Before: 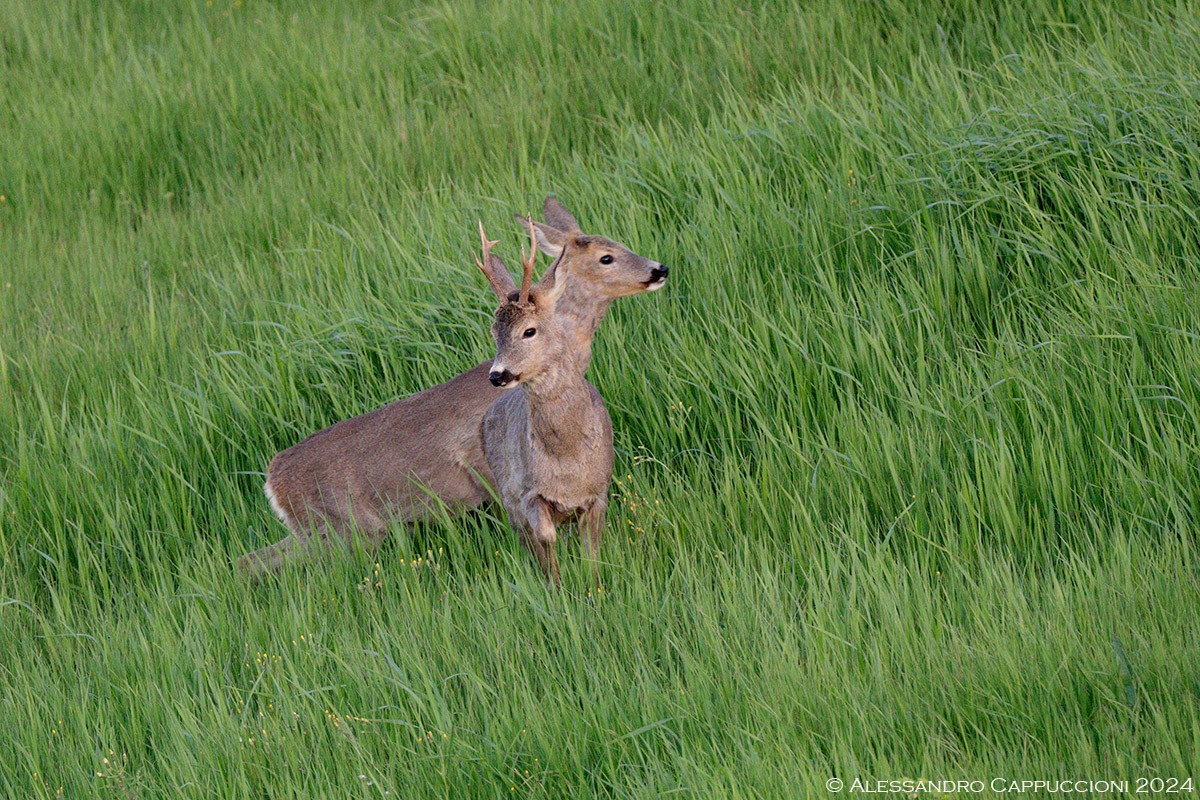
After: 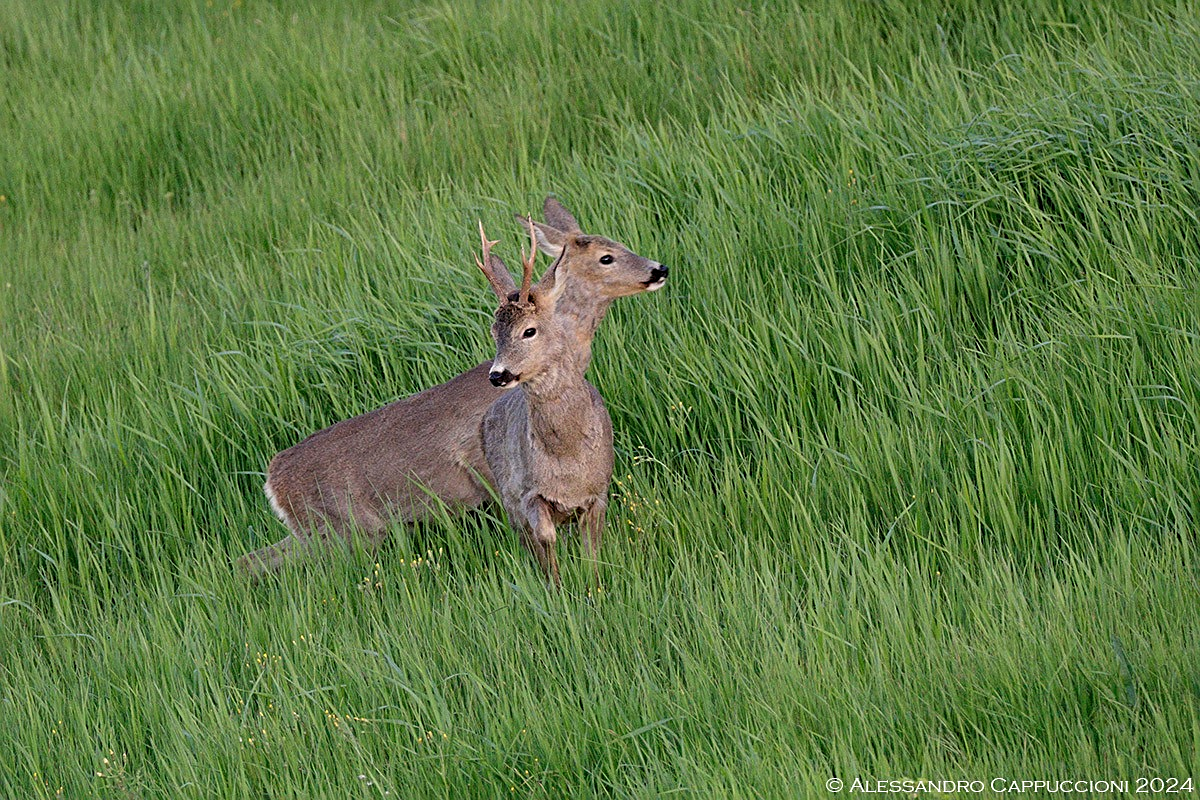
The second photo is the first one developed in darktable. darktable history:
levels: levels [0, 0.51, 1]
sharpen: on, module defaults
shadows and highlights: soften with gaussian
